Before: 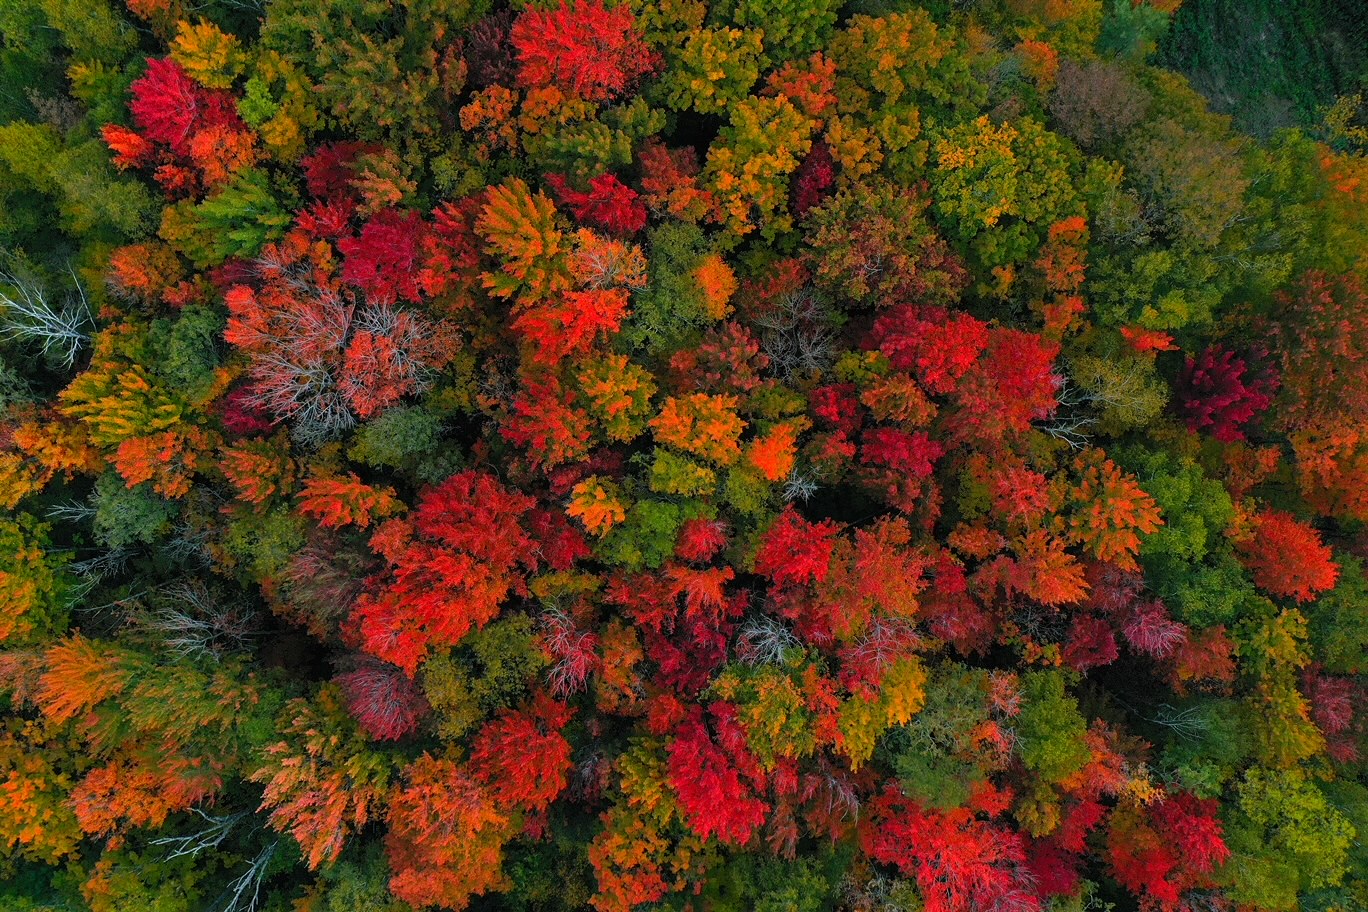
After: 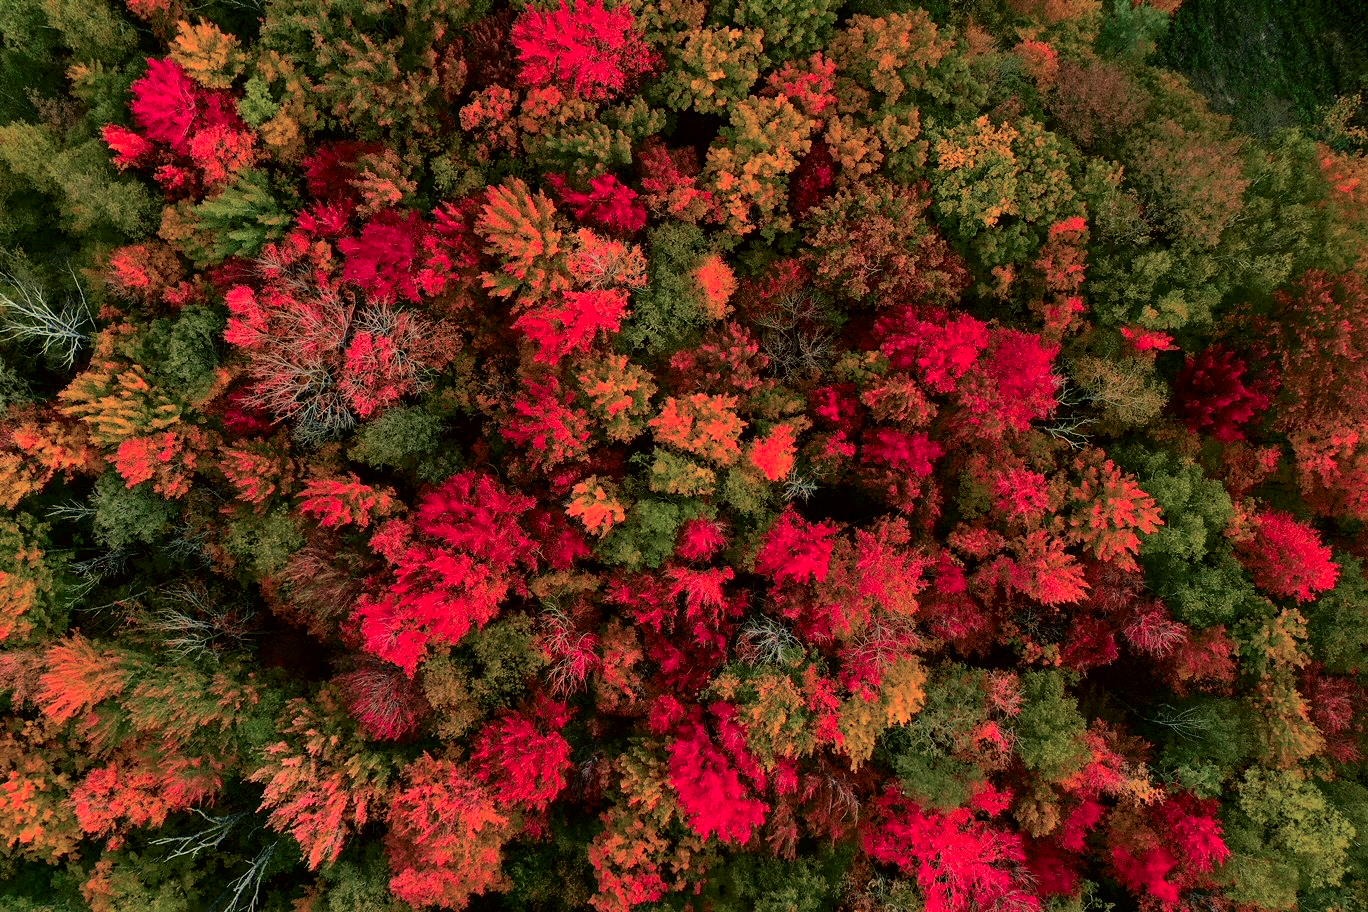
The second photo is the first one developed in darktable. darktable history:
tone curve: curves: ch0 [(0, 0) (0.049, 0.01) (0.154, 0.081) (0.491, 0.519) (0.748, 0.765) (1, 0.919)]; ch1 [(0, 0) (0.172, 0.123) (0.317, 0.272) (0.401, 0.422) (0.489, 0.496) (0.531, 0.557) (0.615, 0.612) (0.741, 0.783) (1, 1)]; ch2 [(0, 0) (0.411, 0.424) (0.483, 0.478) (0.544, 0.56) (0.686, 0.638) (1, 1)], color space Lab, independent channels, preserve colors none
white balance: red 1.123, blue 0.83
